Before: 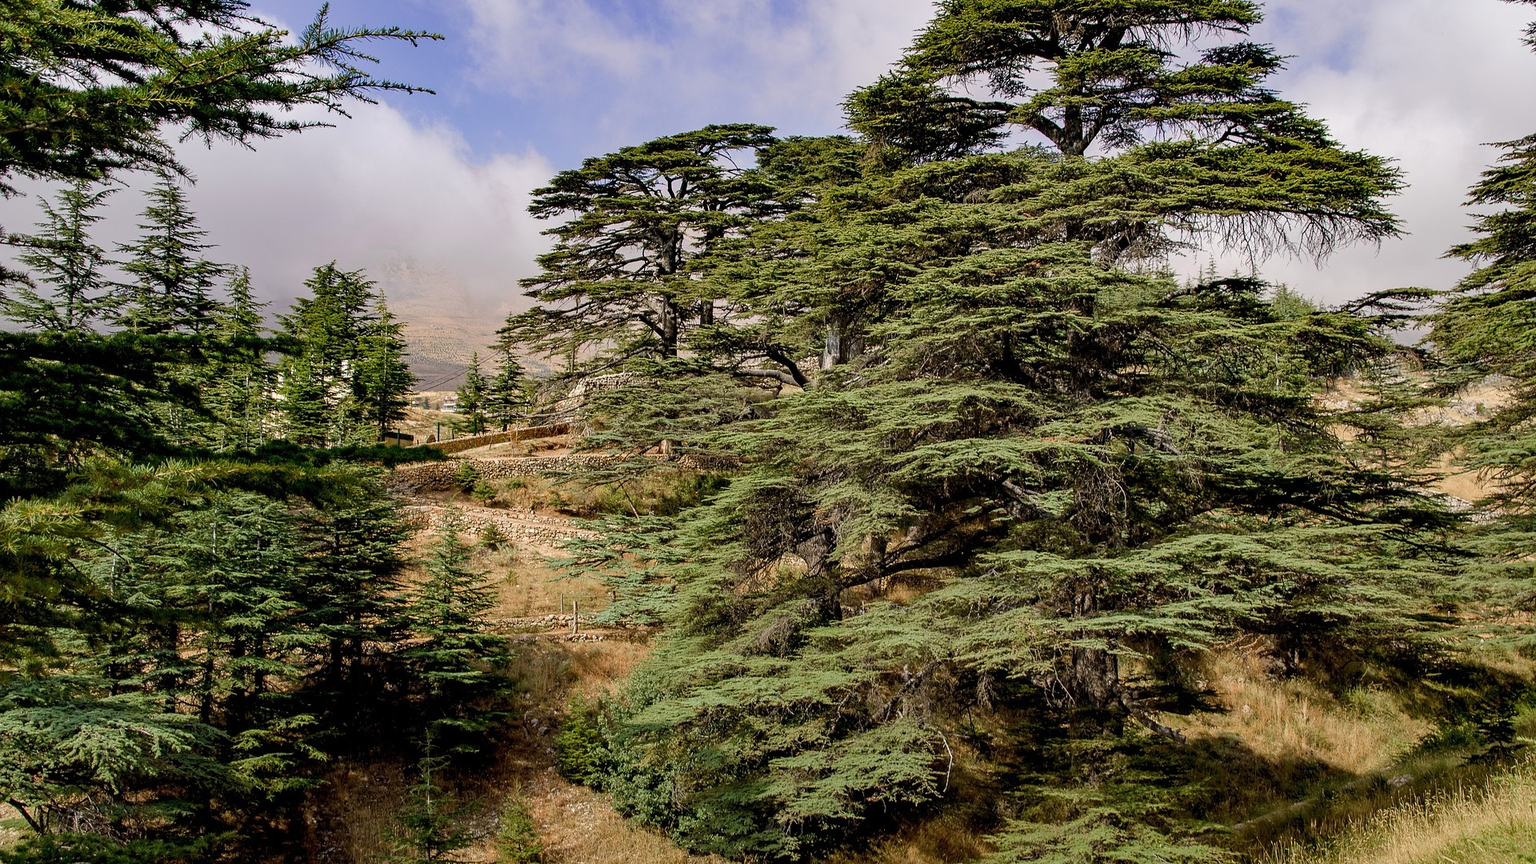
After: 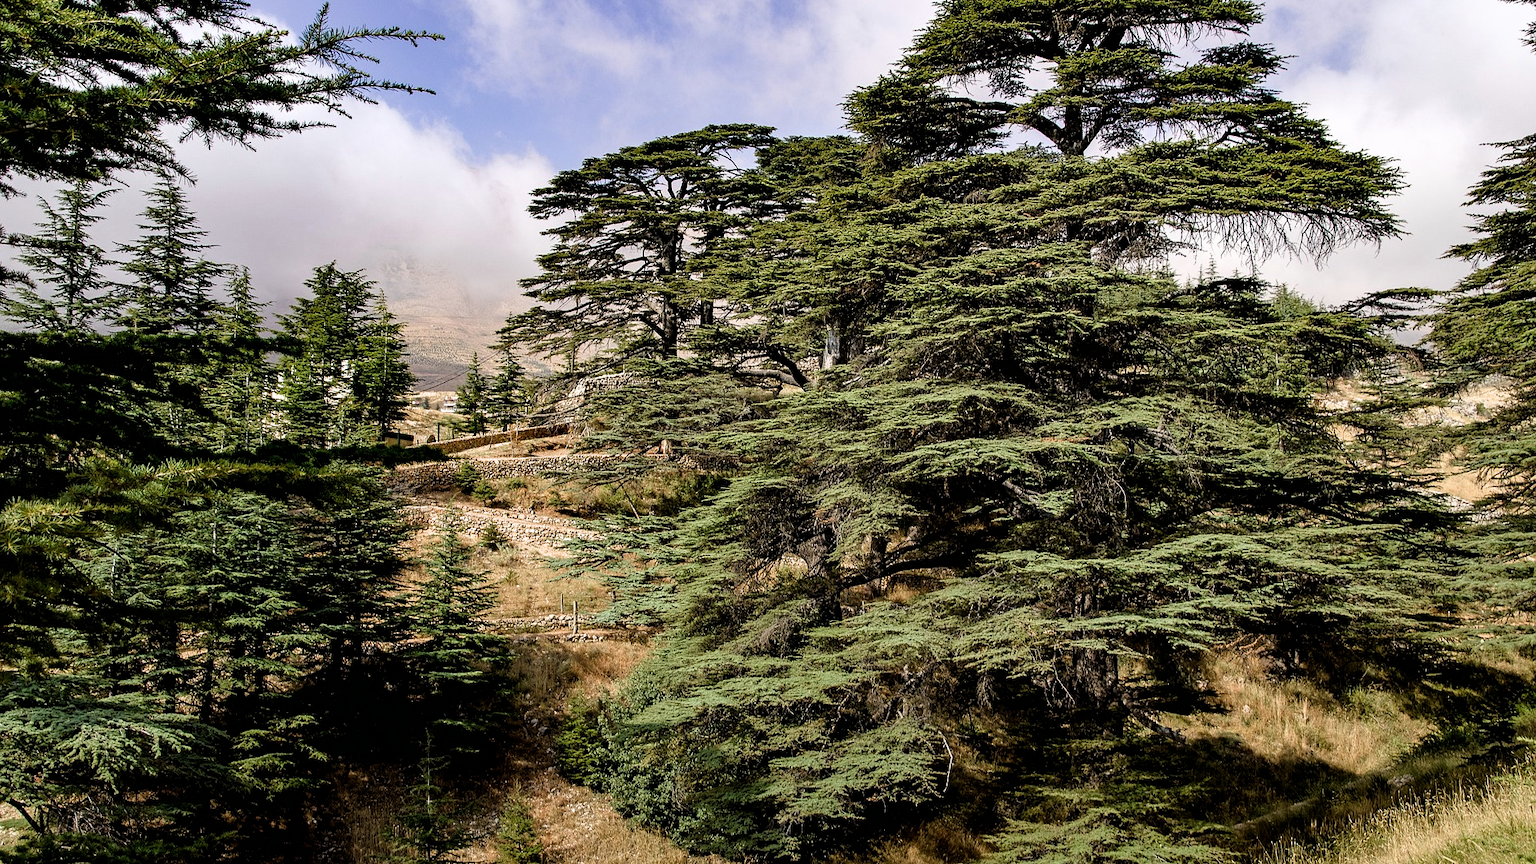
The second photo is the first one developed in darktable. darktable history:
filmic rgb: black relative exposure -8.3 EV, white relative exposure 2.2 EV, target white luminance 99.861%, hardness 7.05, latitude 75.63%, contrast 1.318, highlights saturation mix -1.53%, shadows ↔ highlights balance 30.15%
color correction: highlights a* -0.281, highlights b* -0.125
